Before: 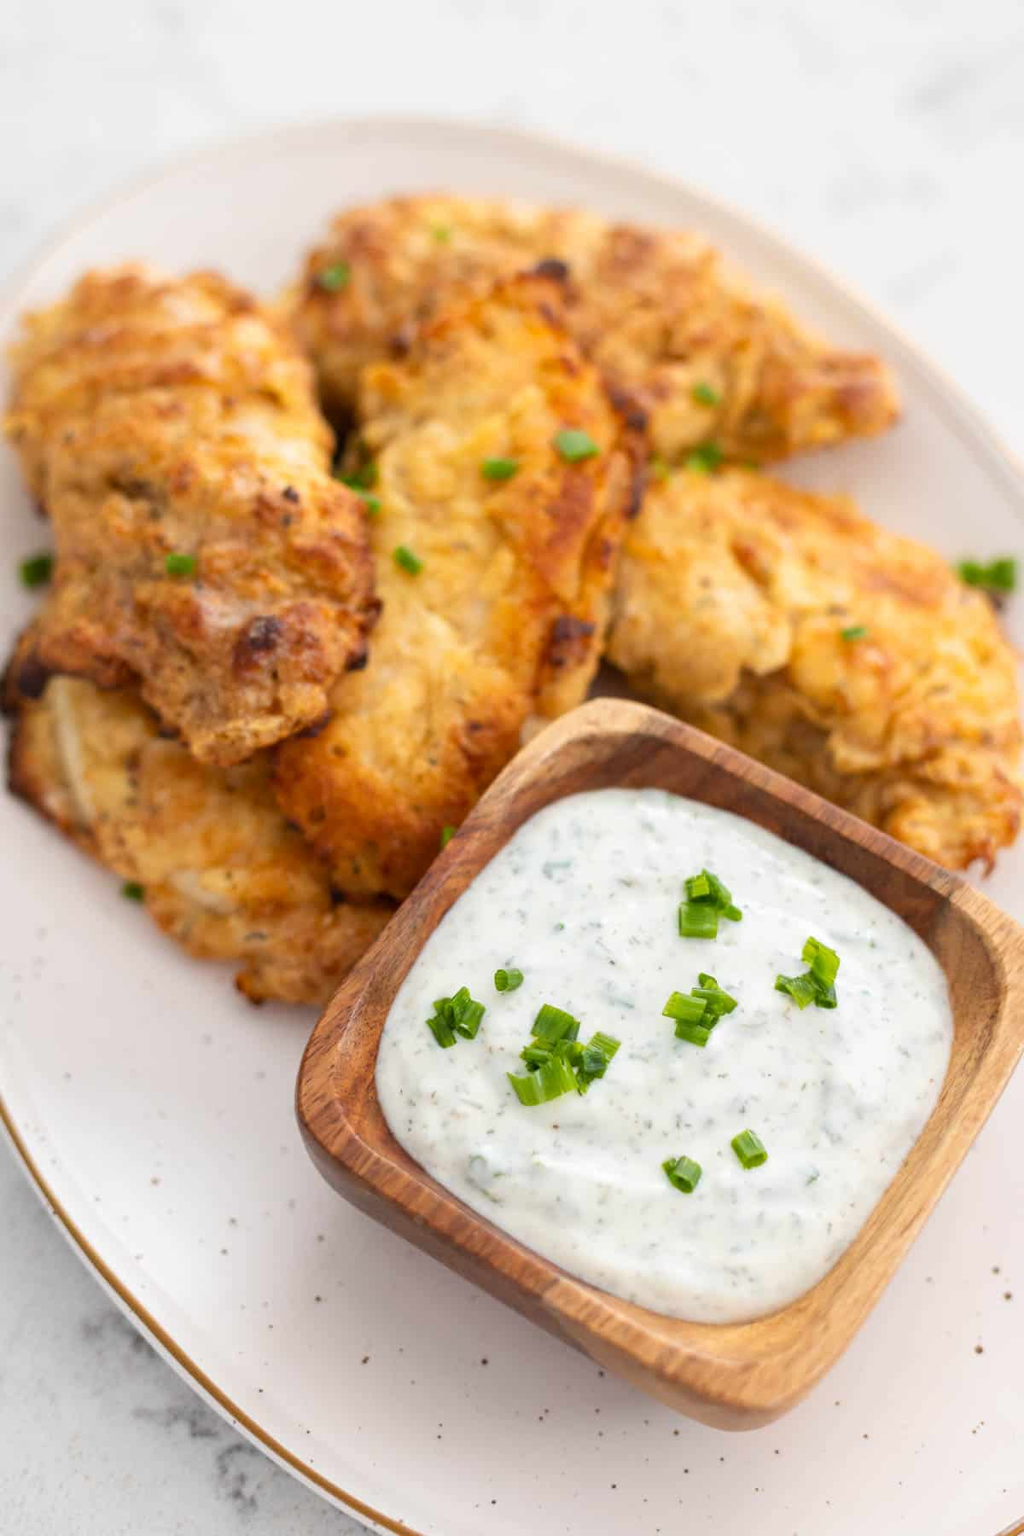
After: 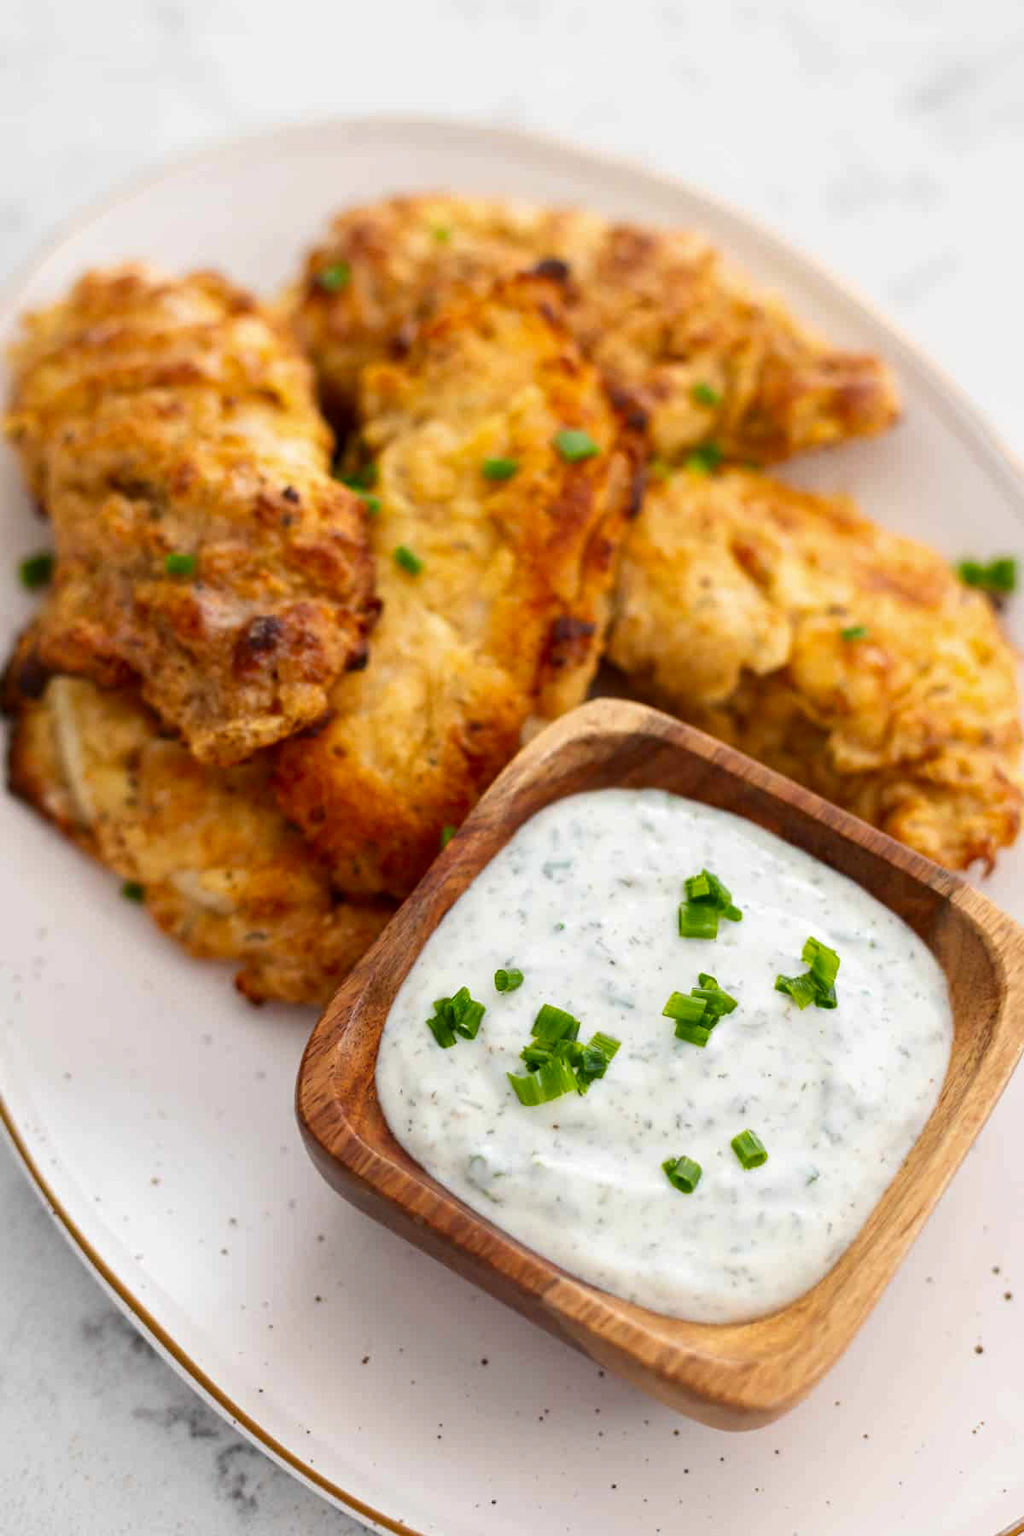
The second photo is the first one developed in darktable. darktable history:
local contrast: mode bilateral grid, contrast 15, coarseness 37, detail 105%, midtone range 0.2
contrast brightness saturation: contrast 0.065, brightness -0.141, saturation 0.108
